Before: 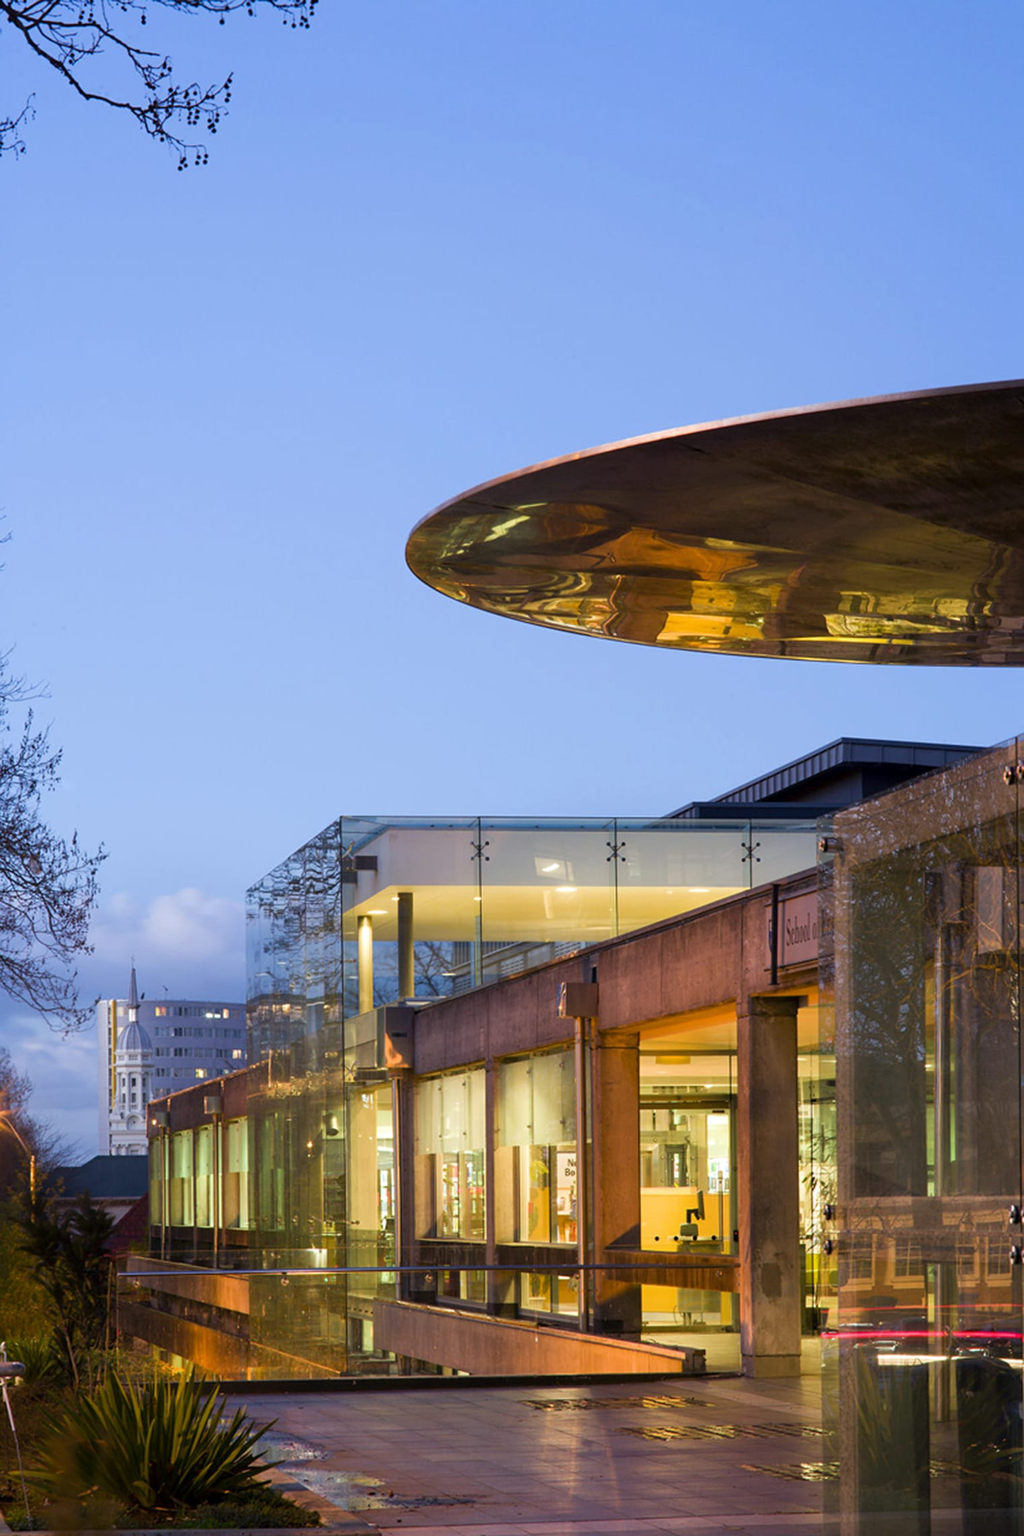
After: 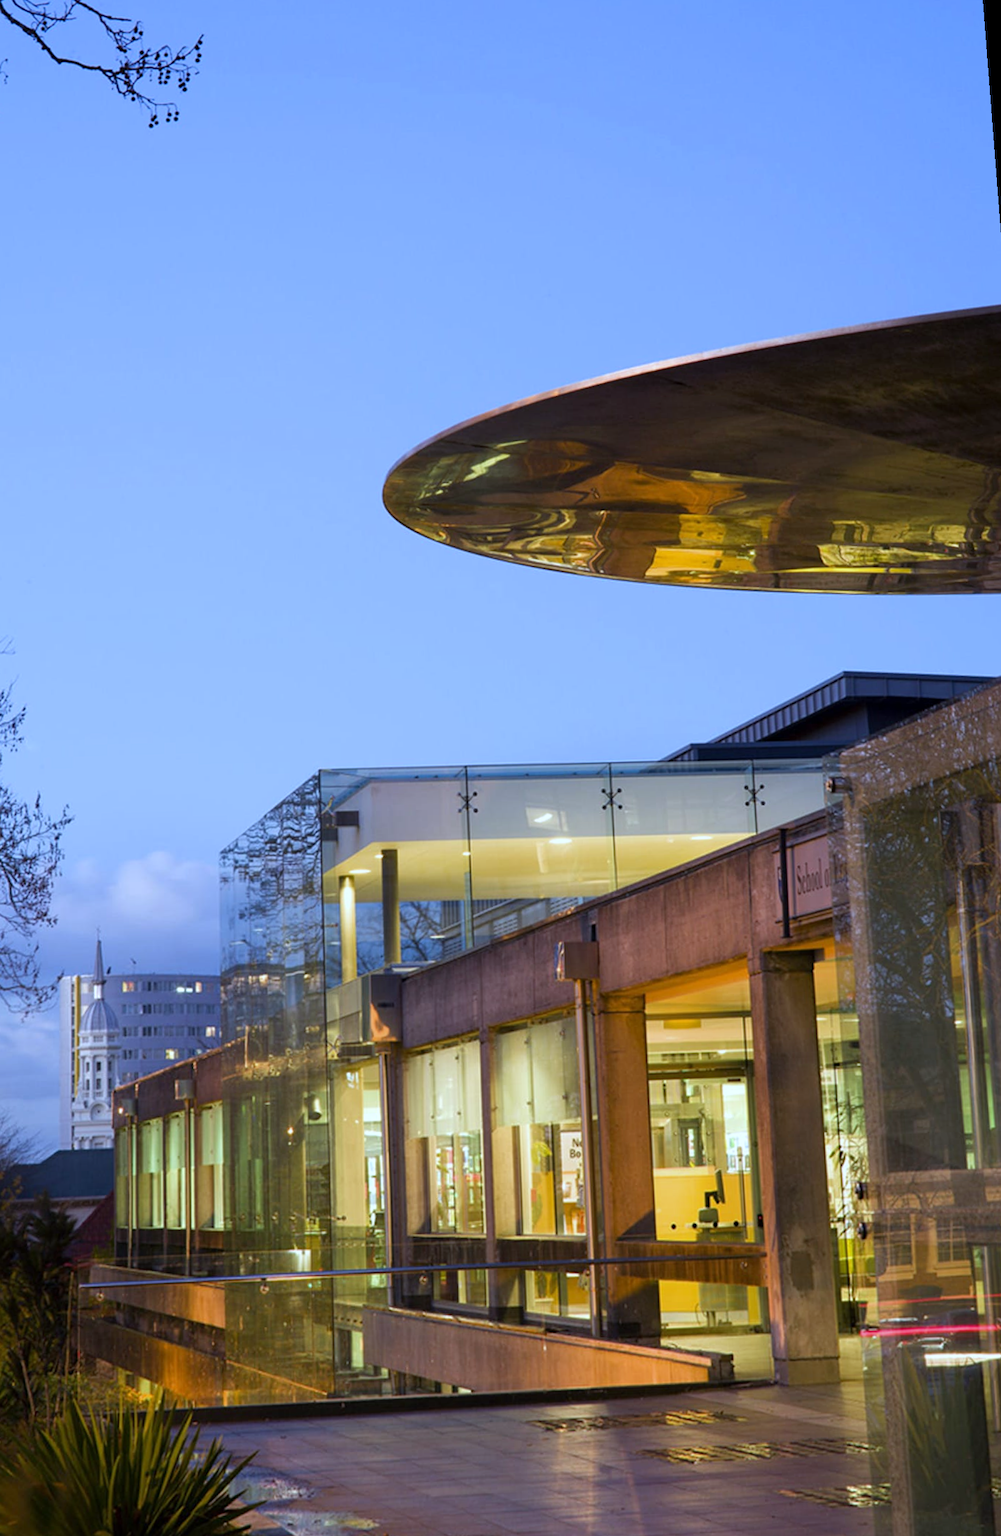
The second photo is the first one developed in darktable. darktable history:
white balance: red 0.924, blue 1.095
rotate and perspective: rotation -1.68°, lens shift (vertical) -0.146, crop left 0.049, crop right 0.912, crop top 0.032, crop bottom 0.96
